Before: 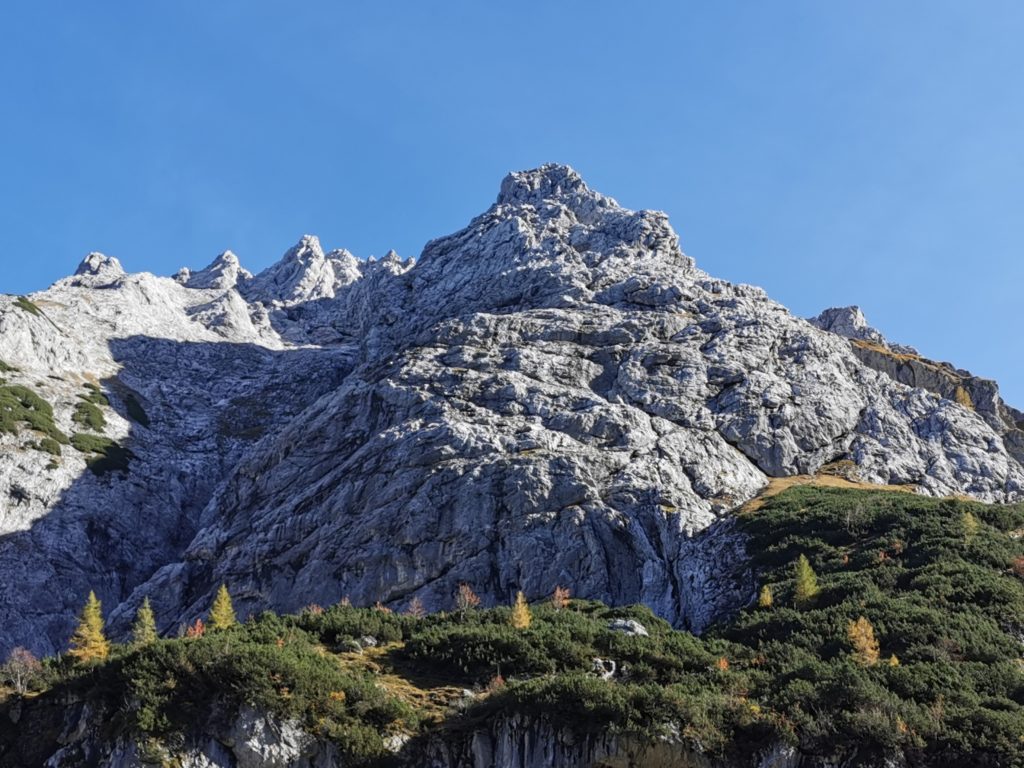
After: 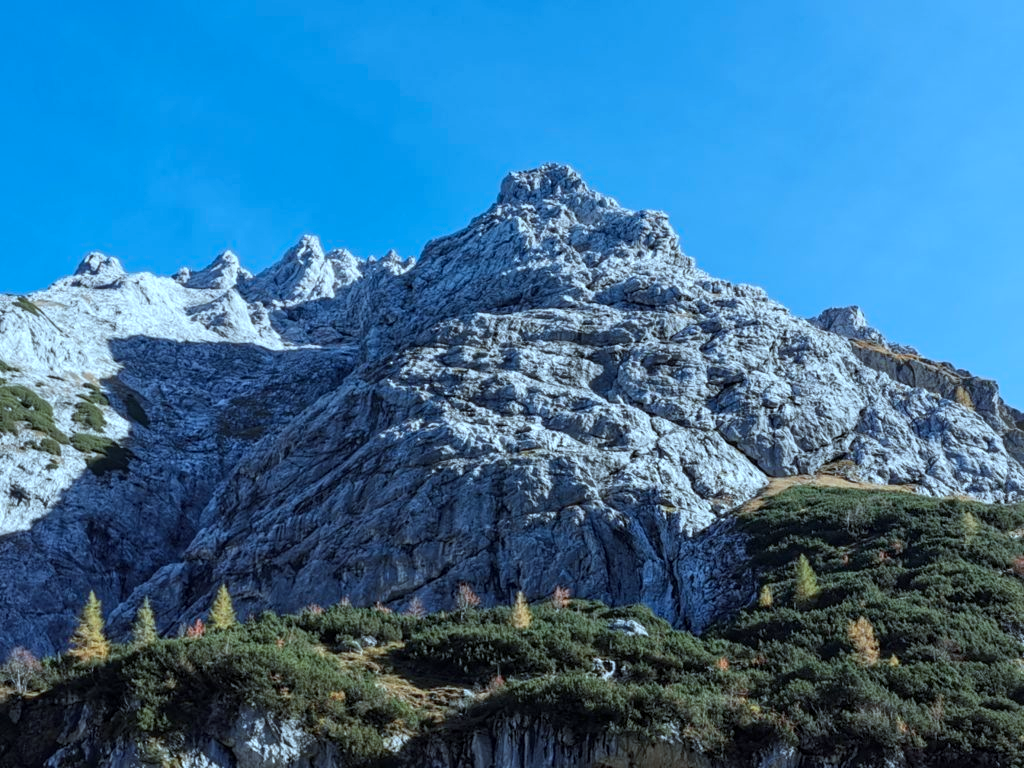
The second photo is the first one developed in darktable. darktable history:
color correction: highlights a* -9.73, highlights b* -21.22
exposure: compensate highlight preservation false
local contrast: highlights 100%, shadows 100%, detail 120%, midtone range 0.2
